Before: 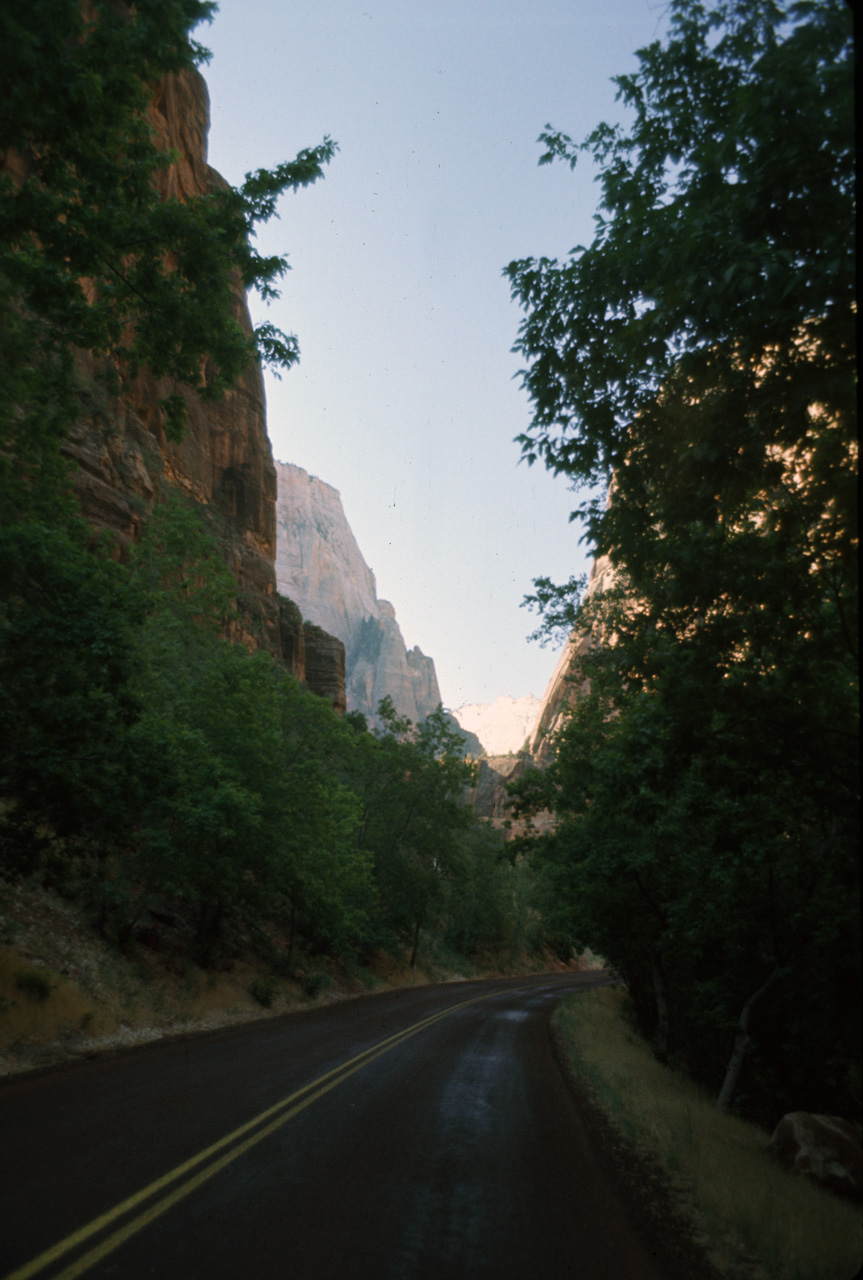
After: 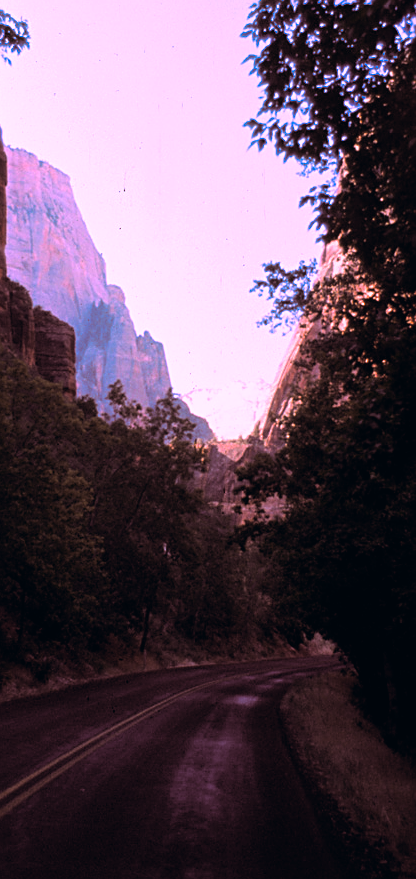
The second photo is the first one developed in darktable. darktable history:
color correction: highlights a* 17.03, highlights b* 0.205, shadows a* -15.38, shadows b* -14.56, saturation 1.5
crop: left 31.379%, top 24.658%, right 20.326%, bottom 6.628%
white balance: red 1.042, blue 1.17
split-toning: highlights › hue 187.2°, highlights › saturation 0.83, balance -68.05, compress 56.43%
exposure: exposure 0.127 EV, compensate highlight preservation false
filmic rgb: black relative exposure -12 EV, white relative exposure 2.8 EV, threshold 3 EV, target black luminance 0%, hardness 8.06, latitude 70.41%, contrast 1.14, highlights saturation mix 10%, shadows ↔ highlights balance -0.388%, color science v4 (2020), iterations of high-quality reconstruction 10, contrast in shadows soft, contrast in highlights soft, enable highlight reconstruction true
sharpen: on, module defaults
